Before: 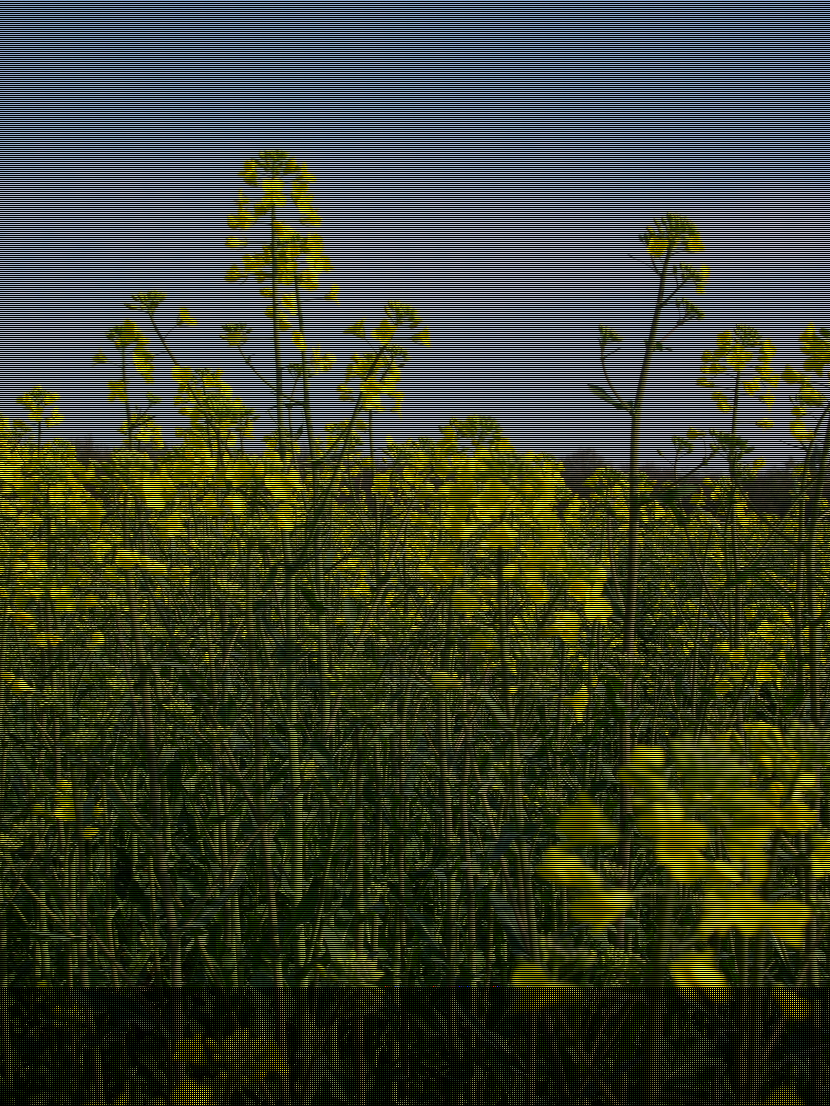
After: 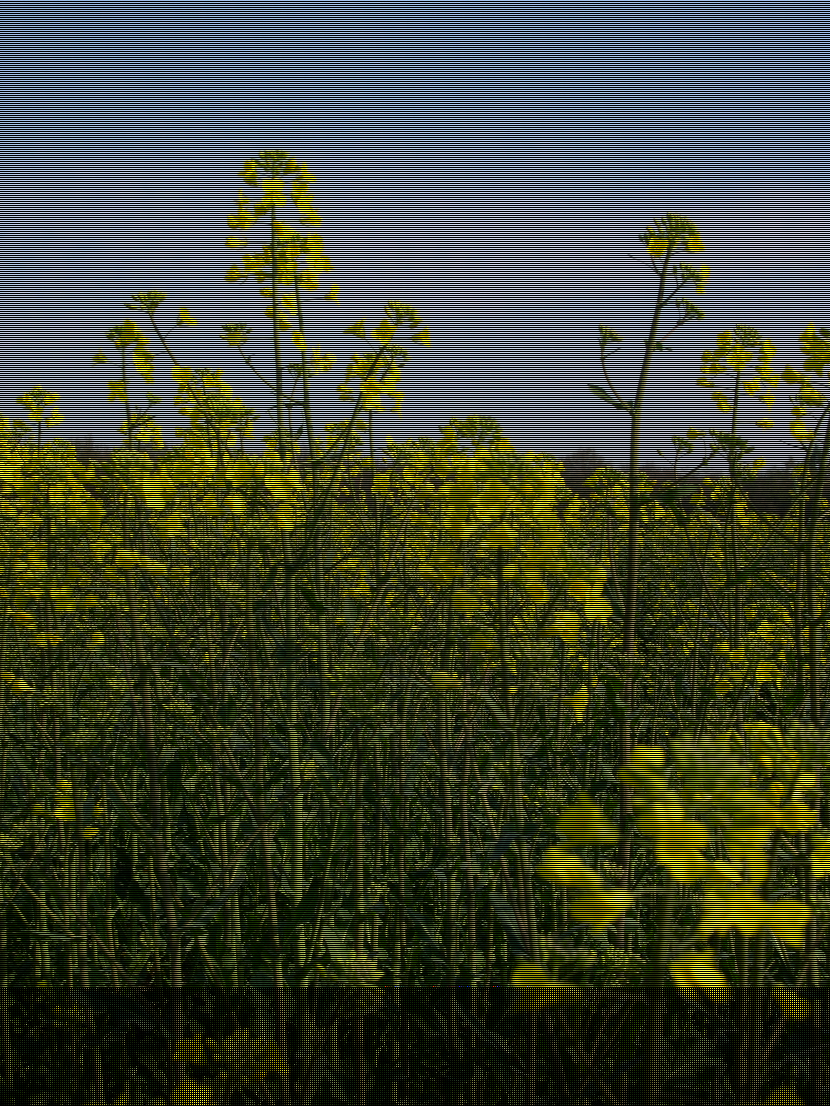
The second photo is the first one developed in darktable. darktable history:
tone equalizer: -8 EV -0.434 EV, -7 EV -0.404 EV, -6 EV -0.355 EV, -5 EV -0.261 EV, -3 EV 0.197 EV, -2 EV 0.34 EV, -1 EV 0.393 EV, +0 EV 0.391 EV, mask exposure compensation -0.515 EV
